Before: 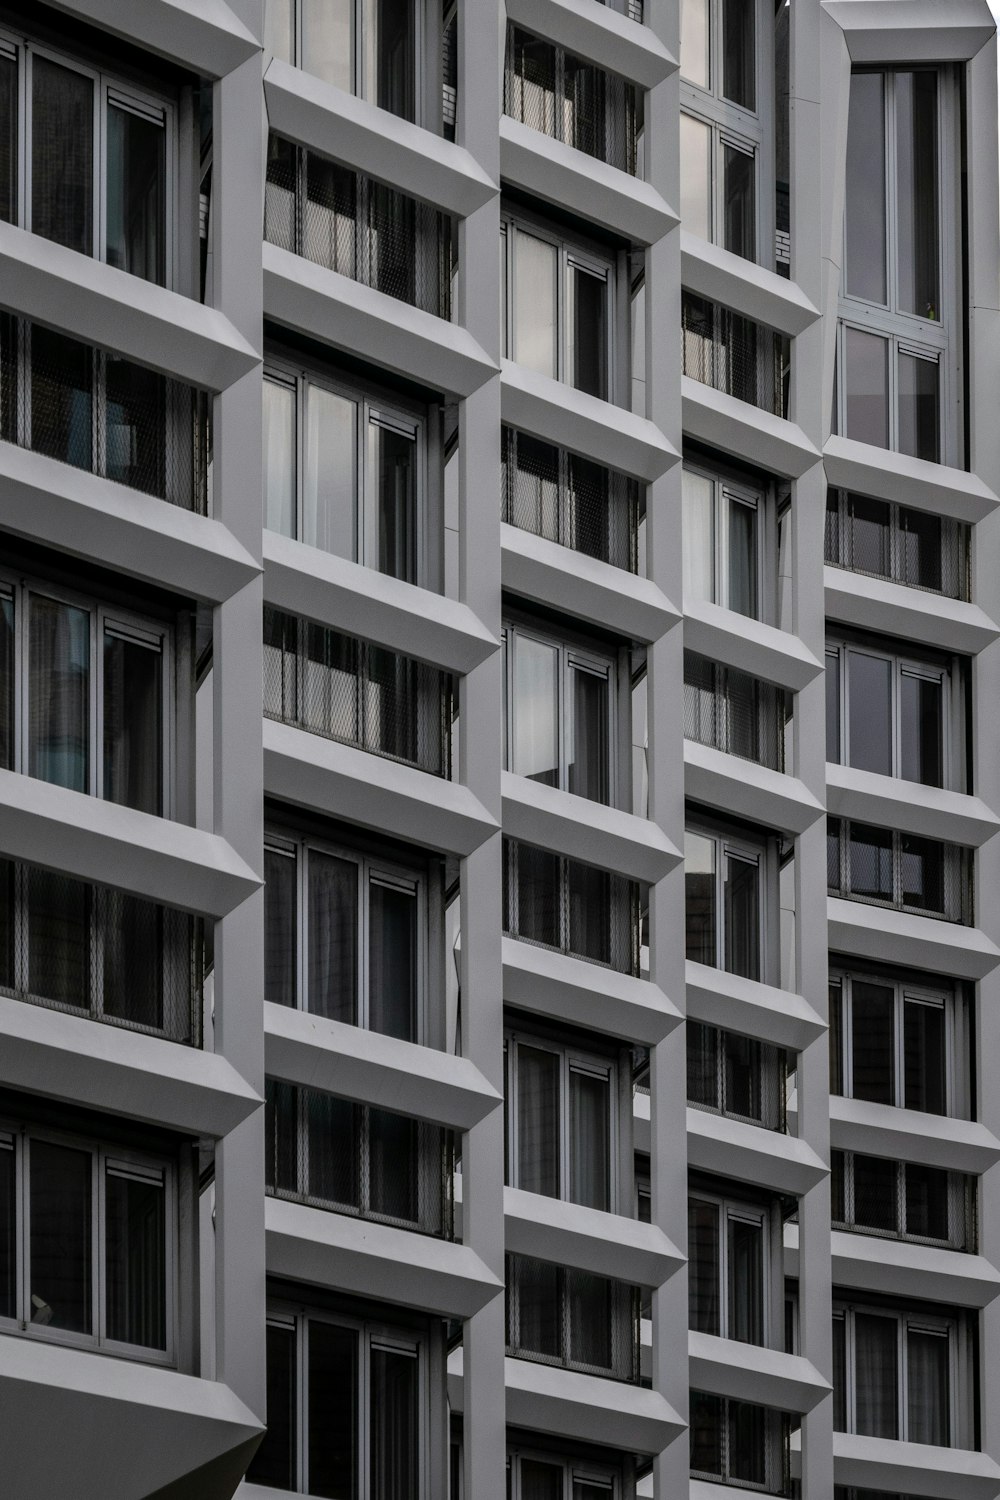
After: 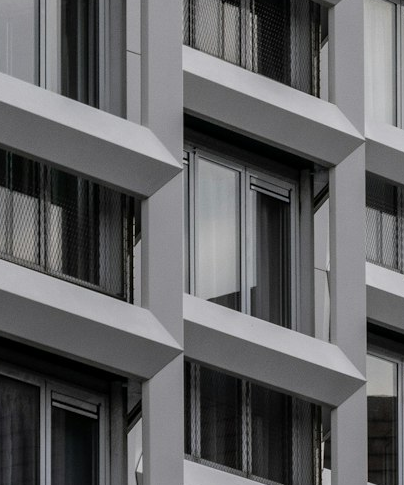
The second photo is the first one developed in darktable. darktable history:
crop: left 31.86%, top 31.831%, right 27.674%, bottom 35.831%
